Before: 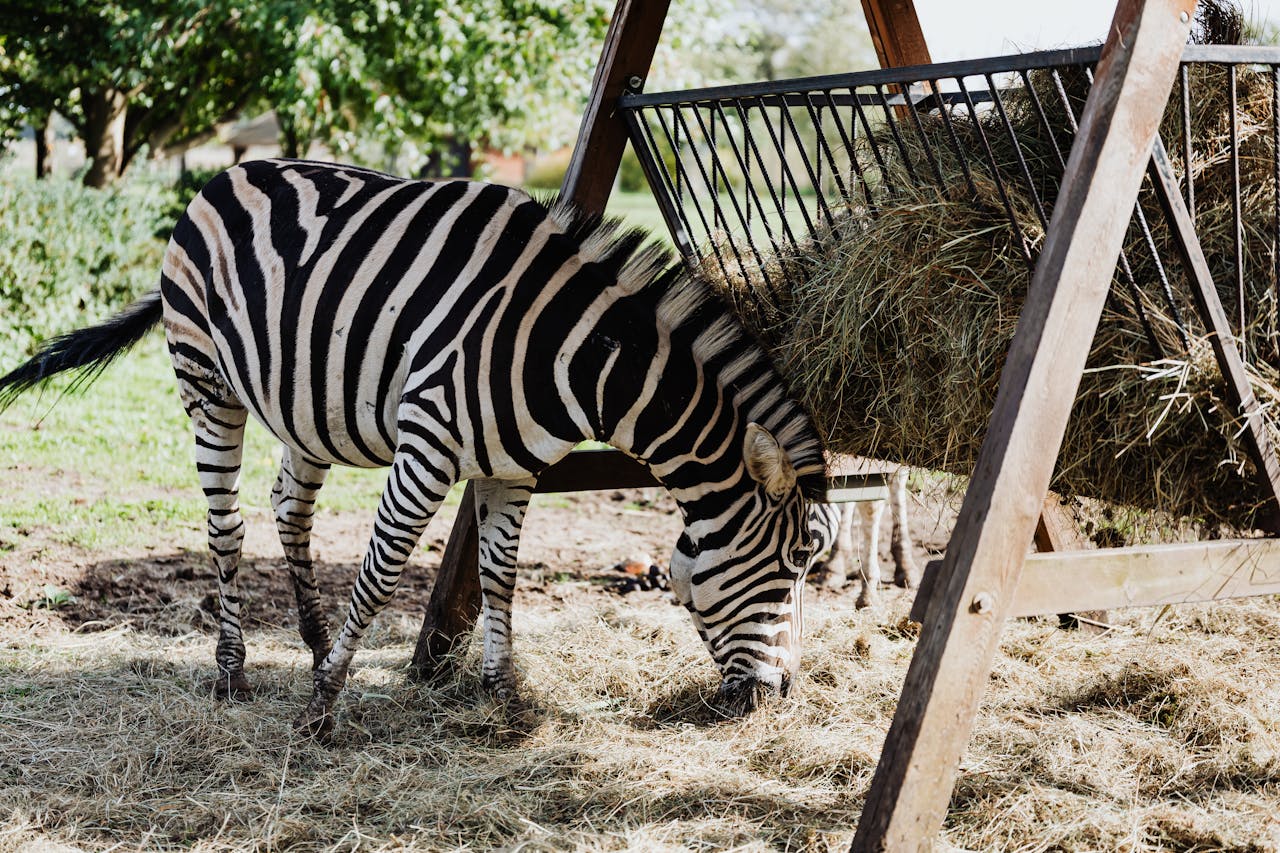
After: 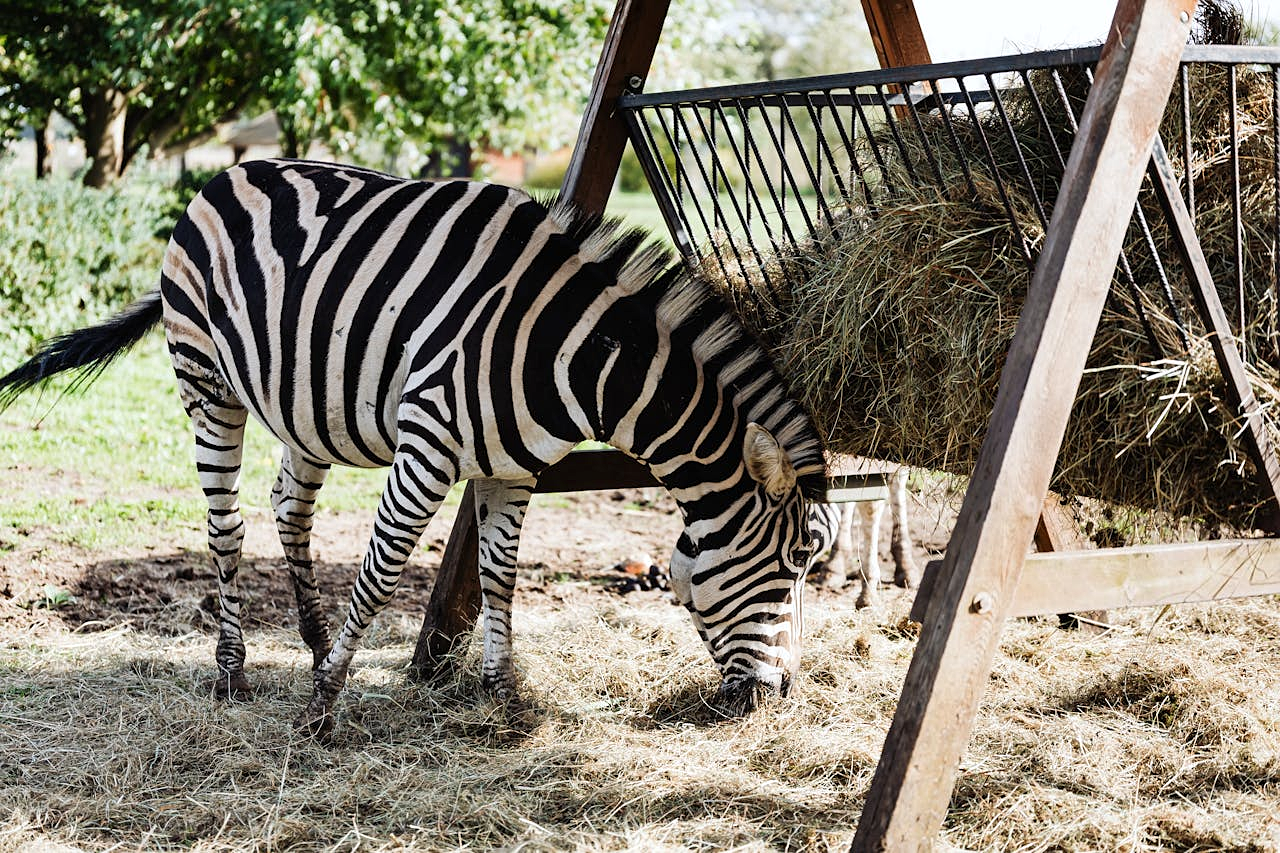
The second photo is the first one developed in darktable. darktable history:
sharpen: radius 1.272, amount 0.305, threshold 0
exposure: exposure 0.217 EV, compensate highlight preservation false
